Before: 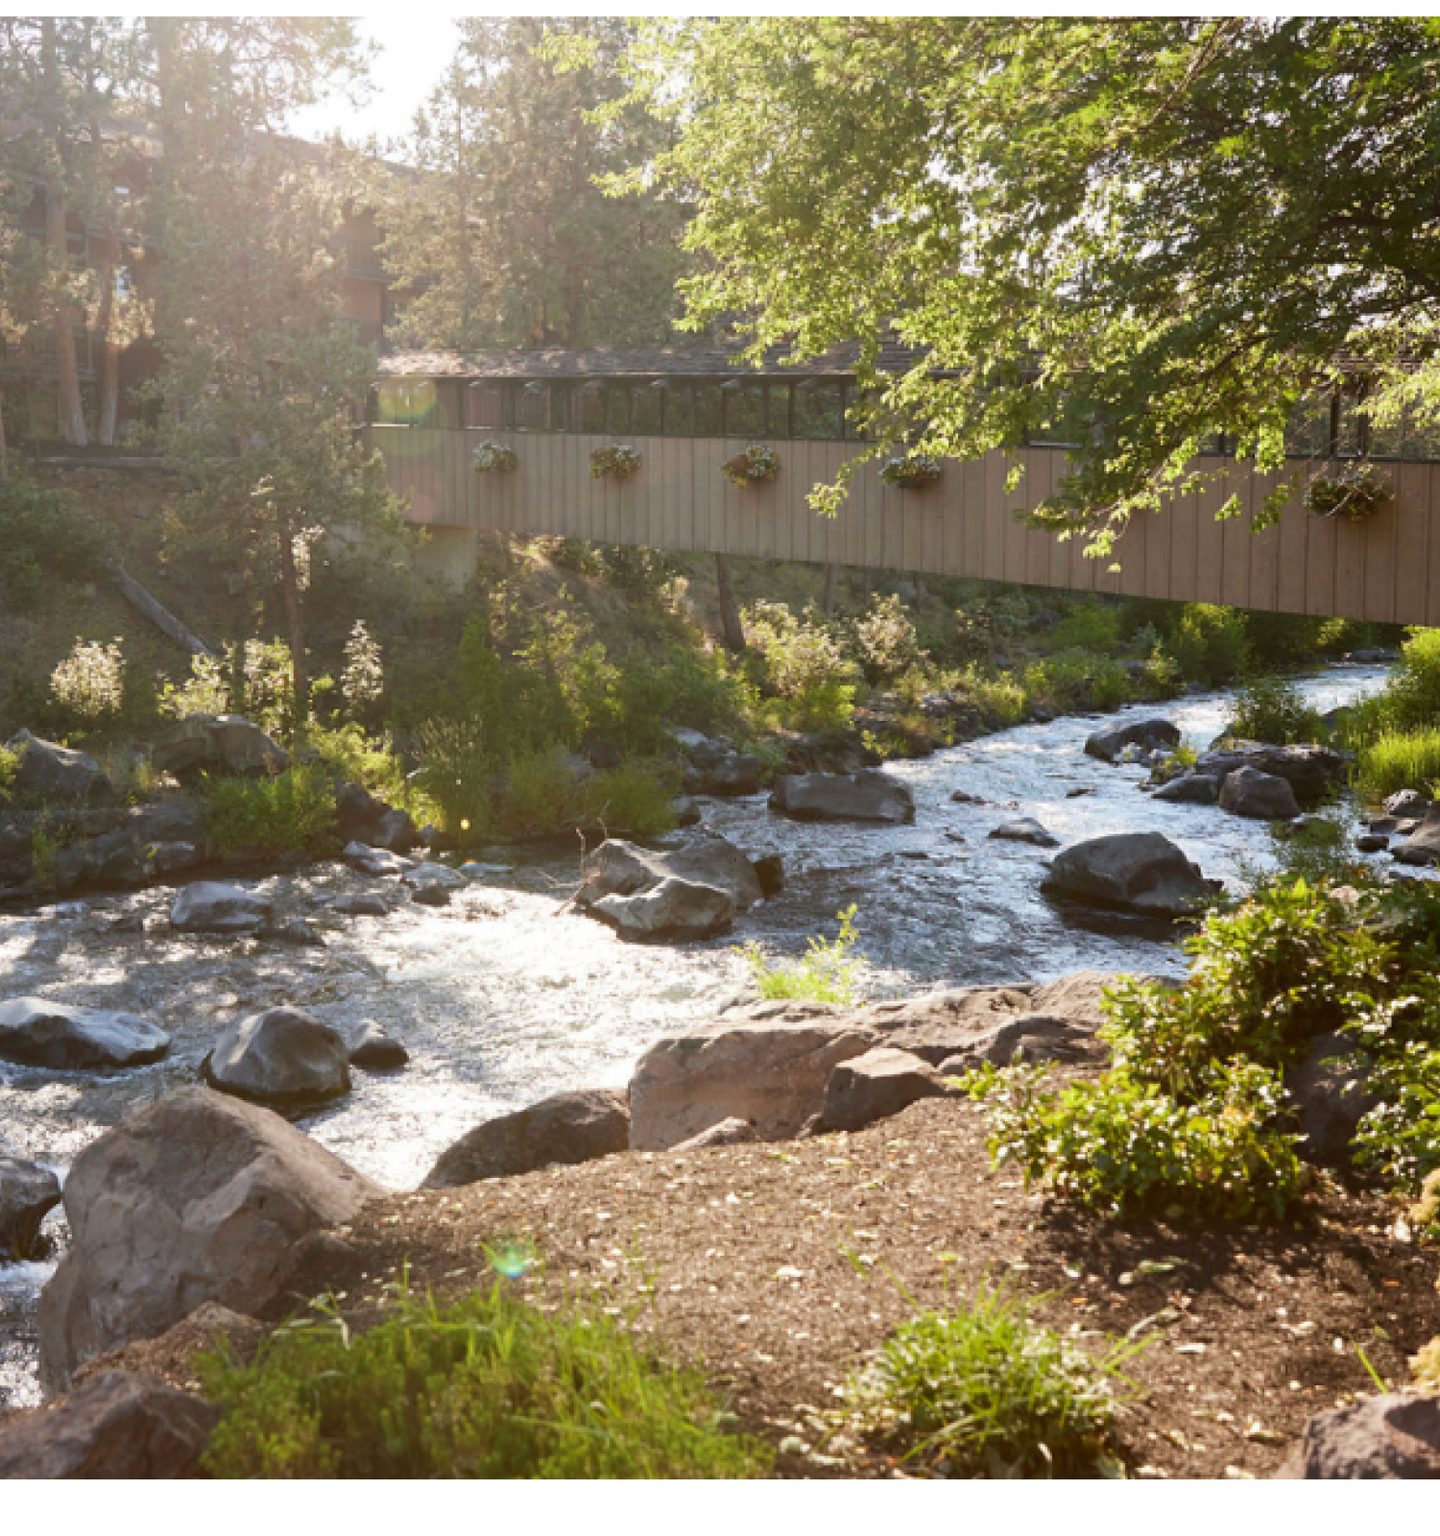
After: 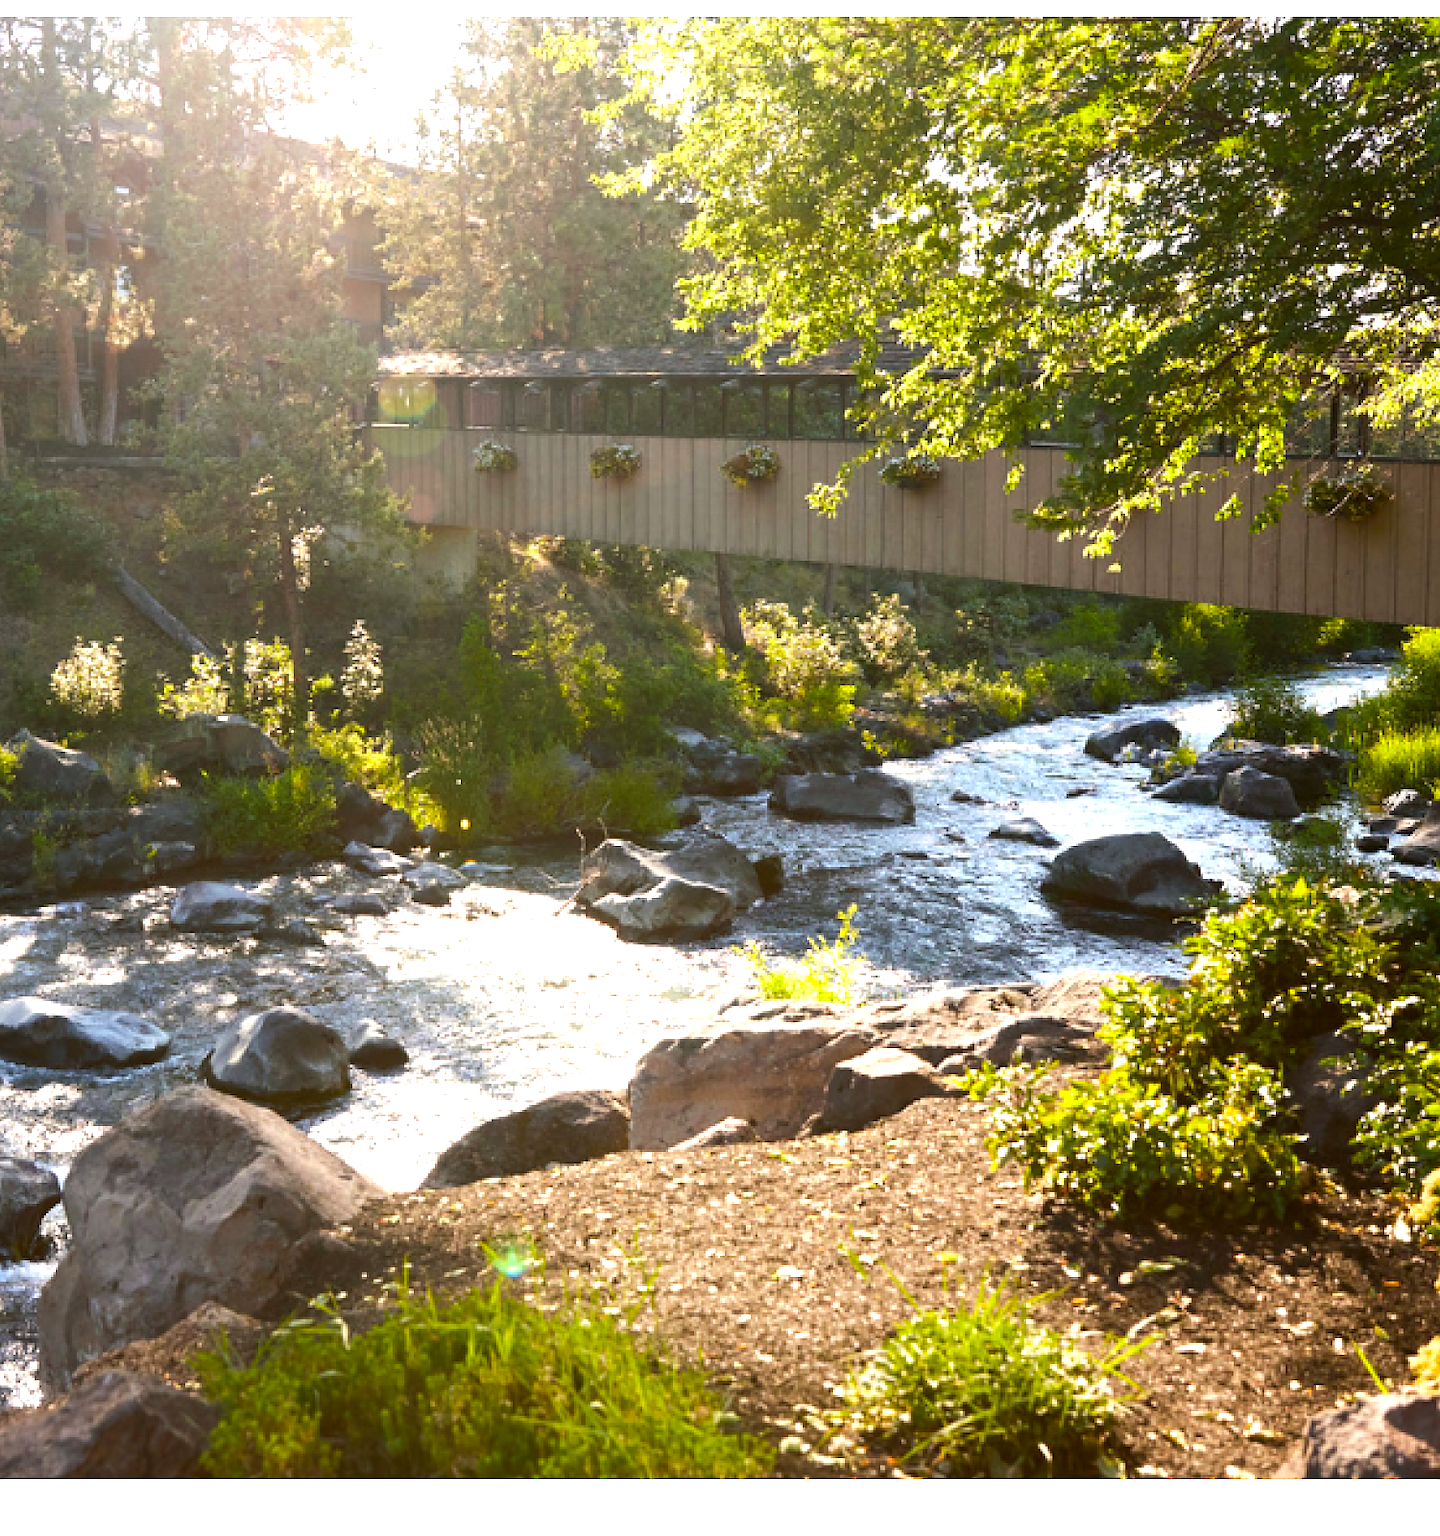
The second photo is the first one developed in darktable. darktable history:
sharpen: radius 1.046
color balance rgb: shadows lift › chroma 2.064%, shadows lift › hue 220.52°, perceptual saturation grading › global saturation 30.049%, perceptual brilliance grading › global brilliance -4.612%, perceptual brilliance grading › highlights 23.759%, perceptual brilliance grading › mid-tones 7.254%, perceptual brilliance grading › shadows -4.963%
